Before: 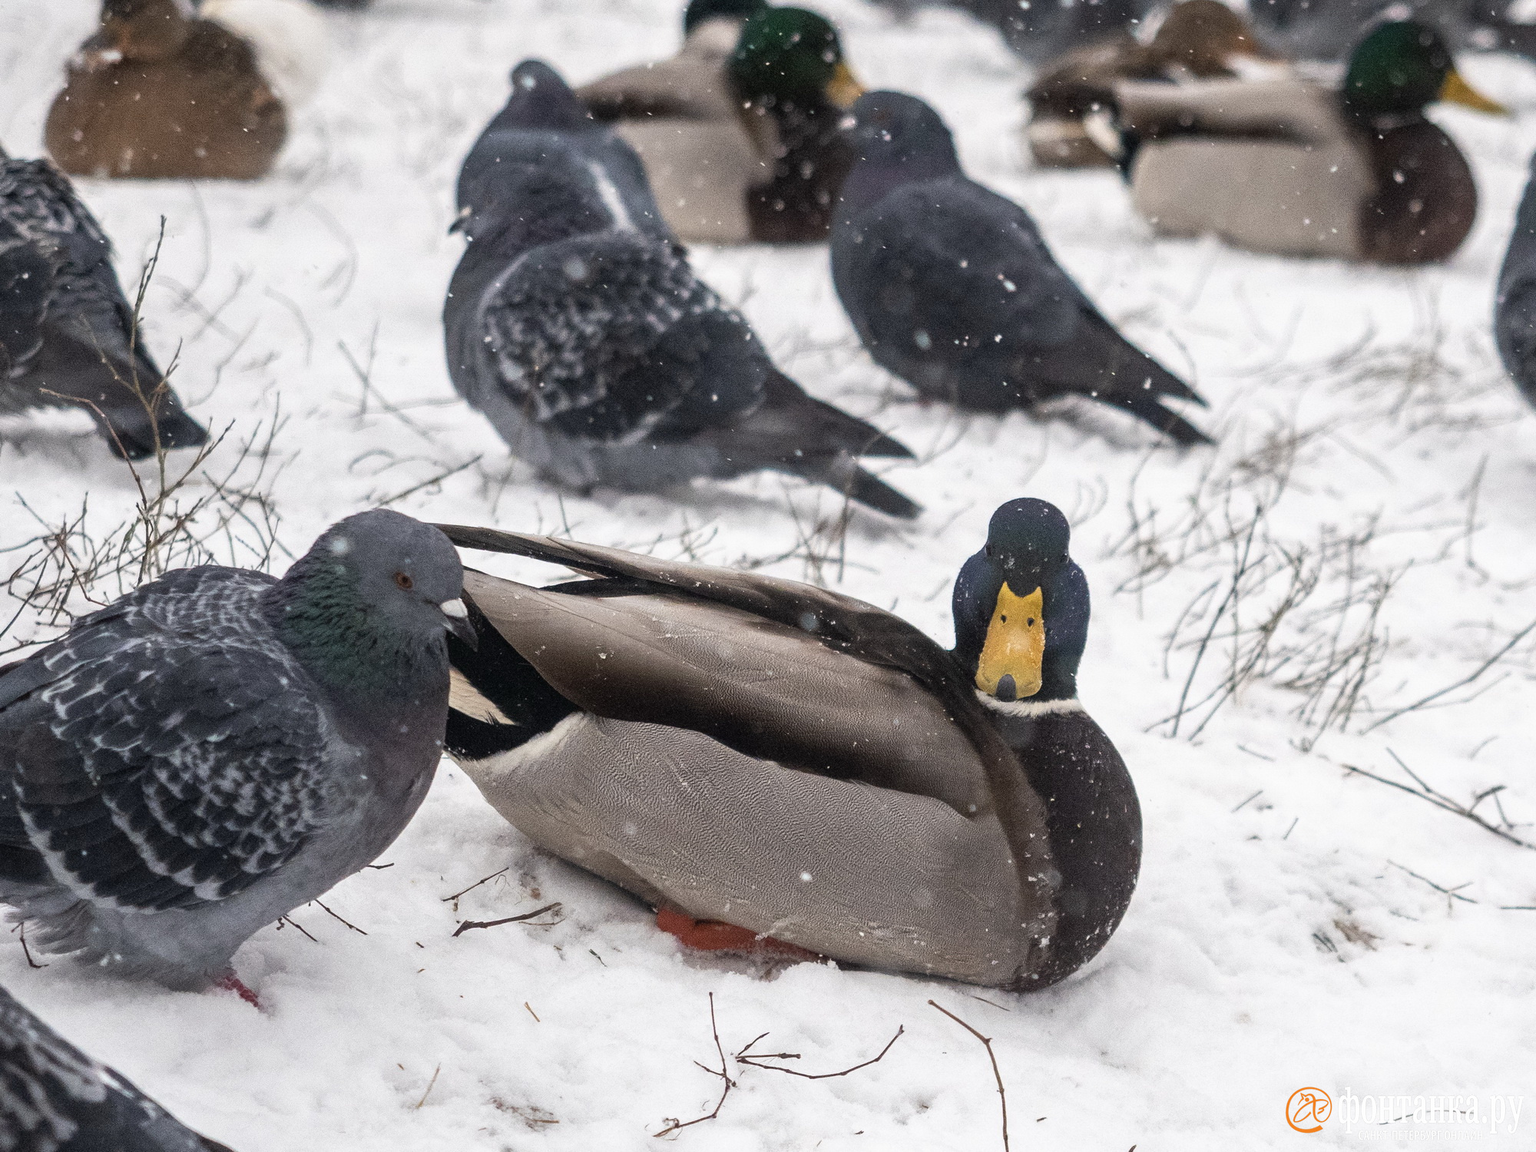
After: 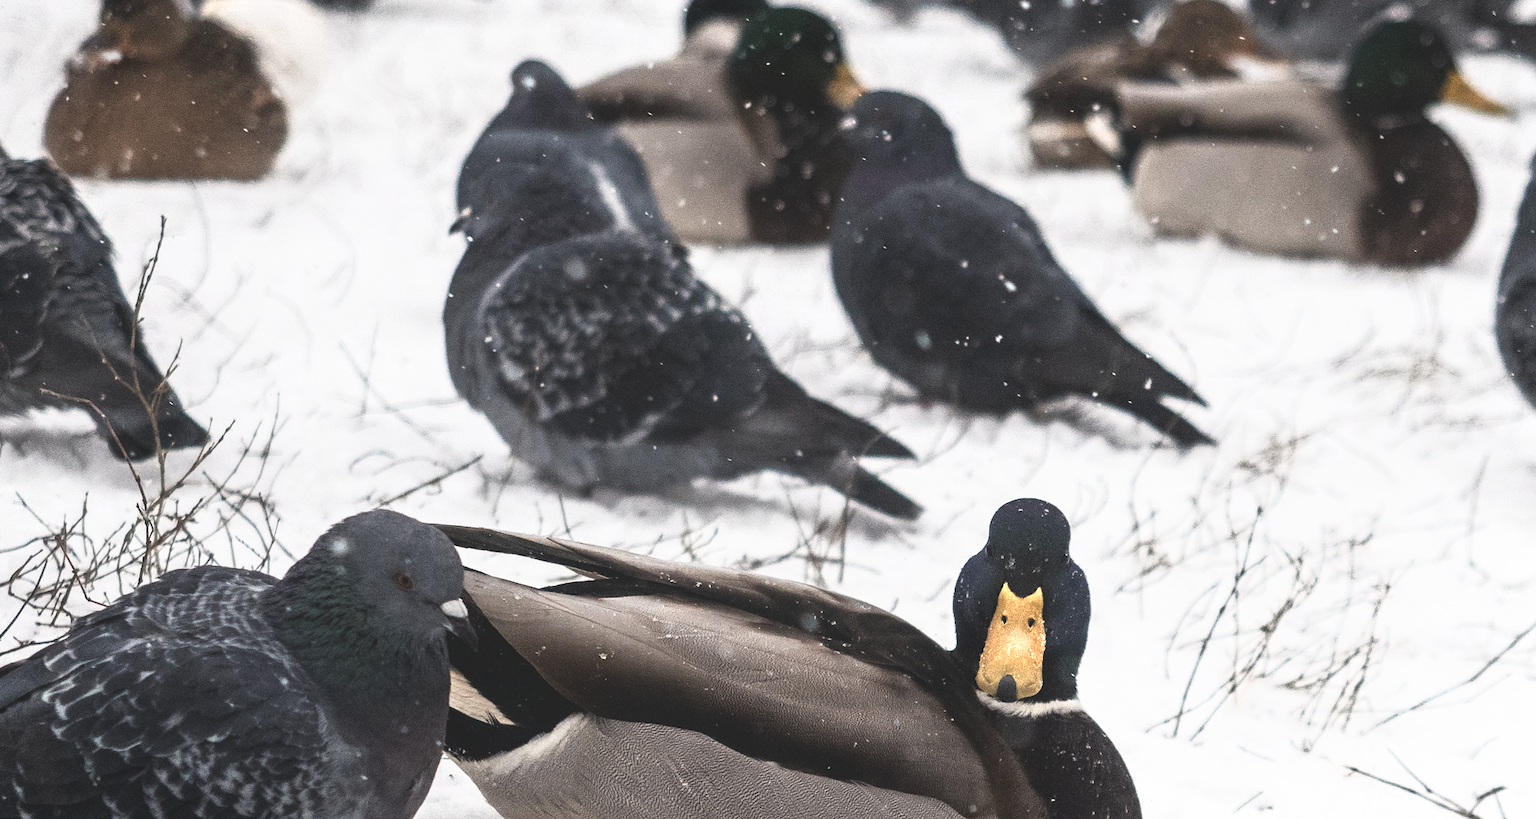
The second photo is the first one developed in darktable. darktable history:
contrast brightness saturation: brightness -0.092
crop: right 0%, bottom 28.823%
exposure: black level correction -0.039, exposure 0.061 EV, compensate highlight preservation false
color zones: curves: ch0 [(0.018, 0.548) (0.197, 0.654) (0.425, 0.447) (0.605, 0.658) (0.732, 0.579)]; ch1 [(0.105, 0.531) (0.224, 0.531) (0.386, 0.39) (0.618, 0.456) (0.732, 0.456) (0.956, 0.421)]; ch2 [(0.039, 0.583) (0.215, 0.465) (0.399, 0.544) (0.465, 0.548) (0.614, 0.447) (0.724, 0.43) (0.882, 0.623) (0.956, 0.632)]
shadows and highlights: shadows -63.24, white point adjustment -5.16, highlights 60.64
